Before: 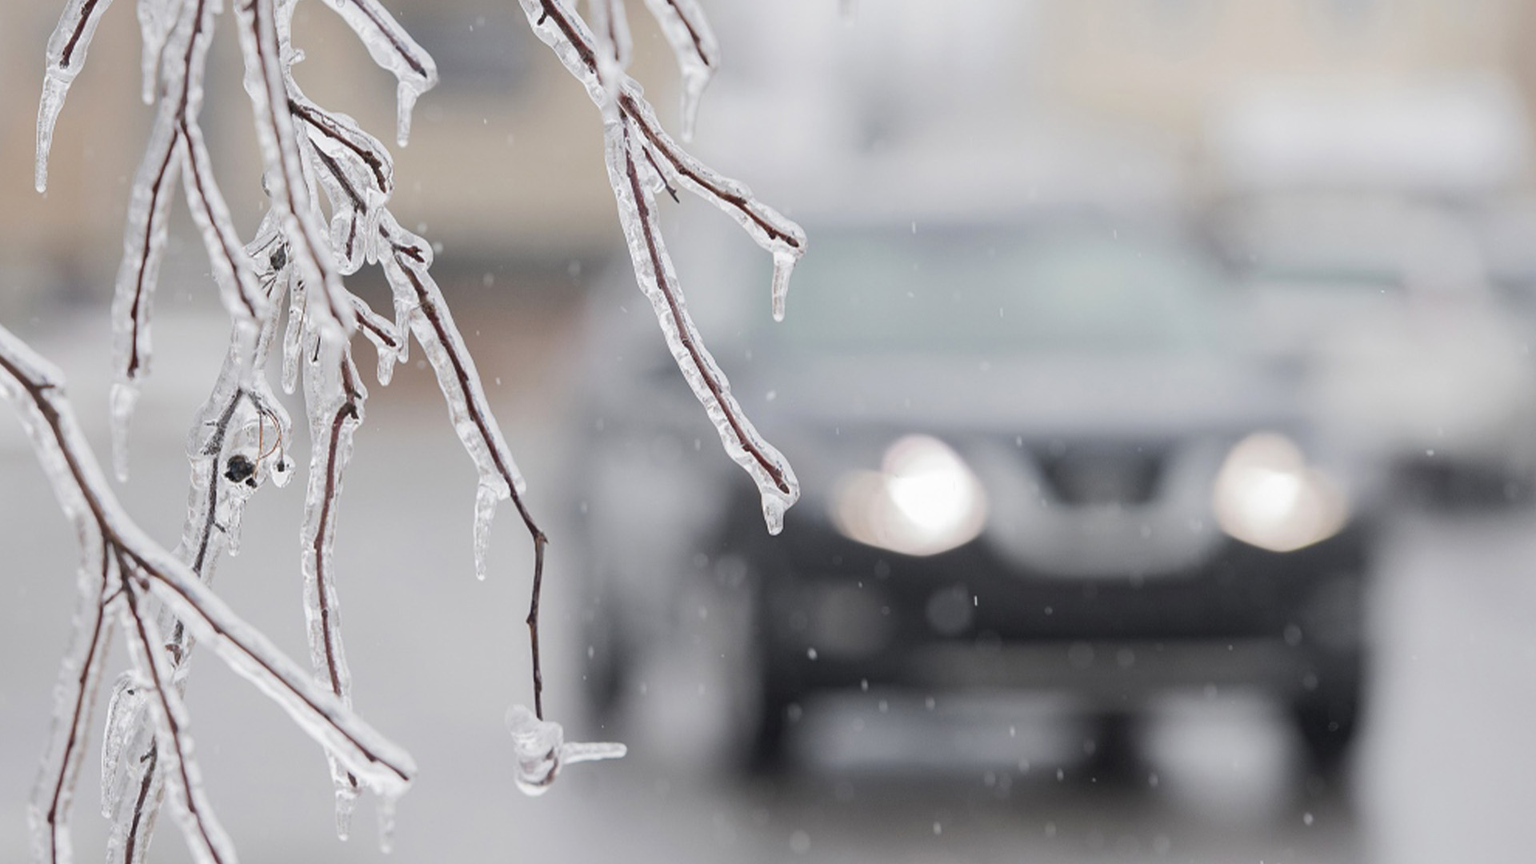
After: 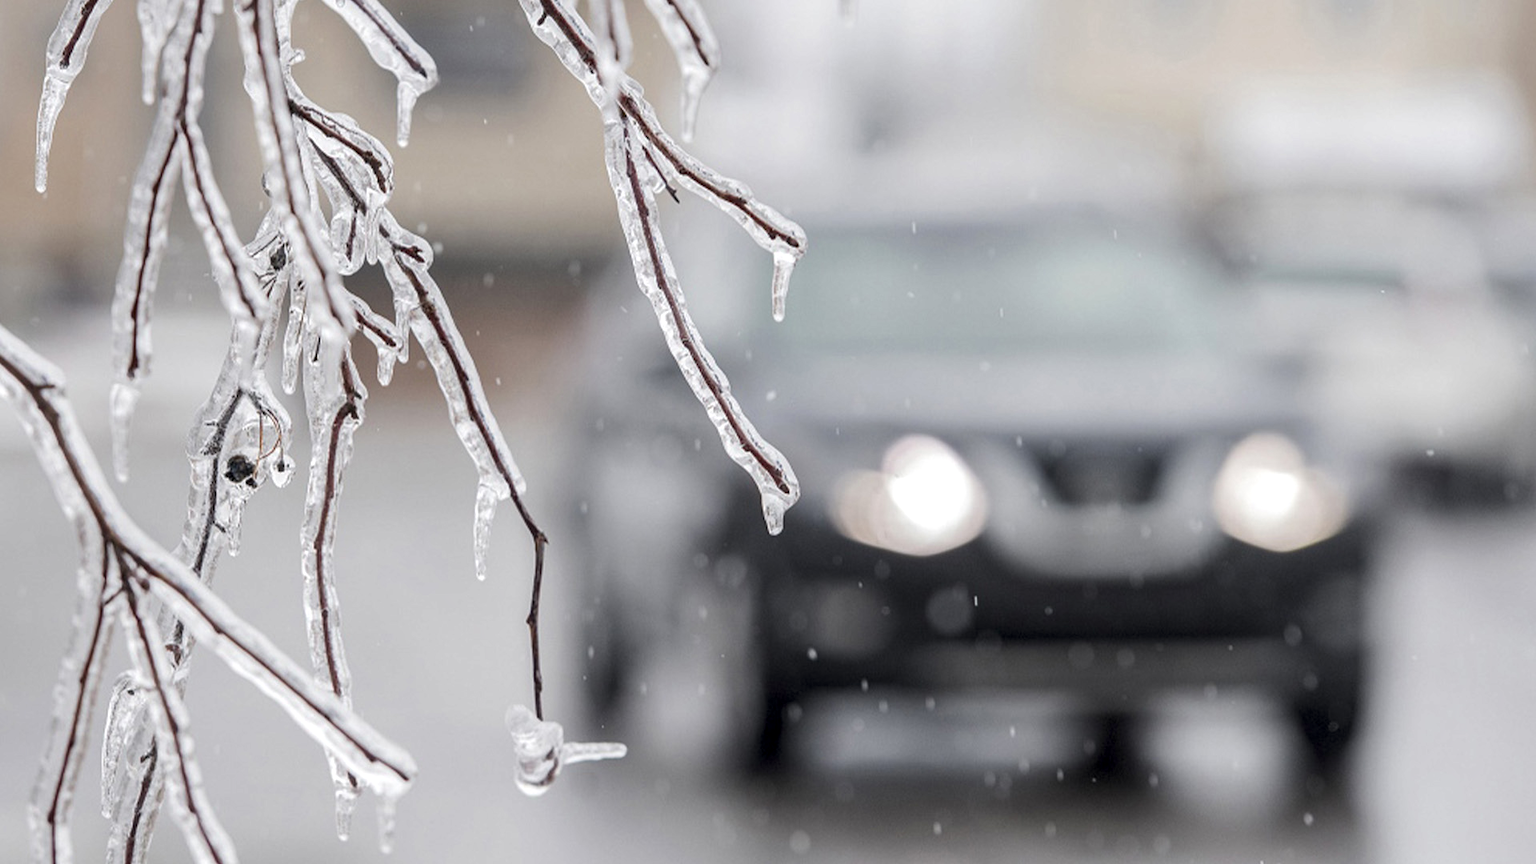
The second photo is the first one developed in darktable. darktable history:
local contrast: highlights 58%, detail 146%
